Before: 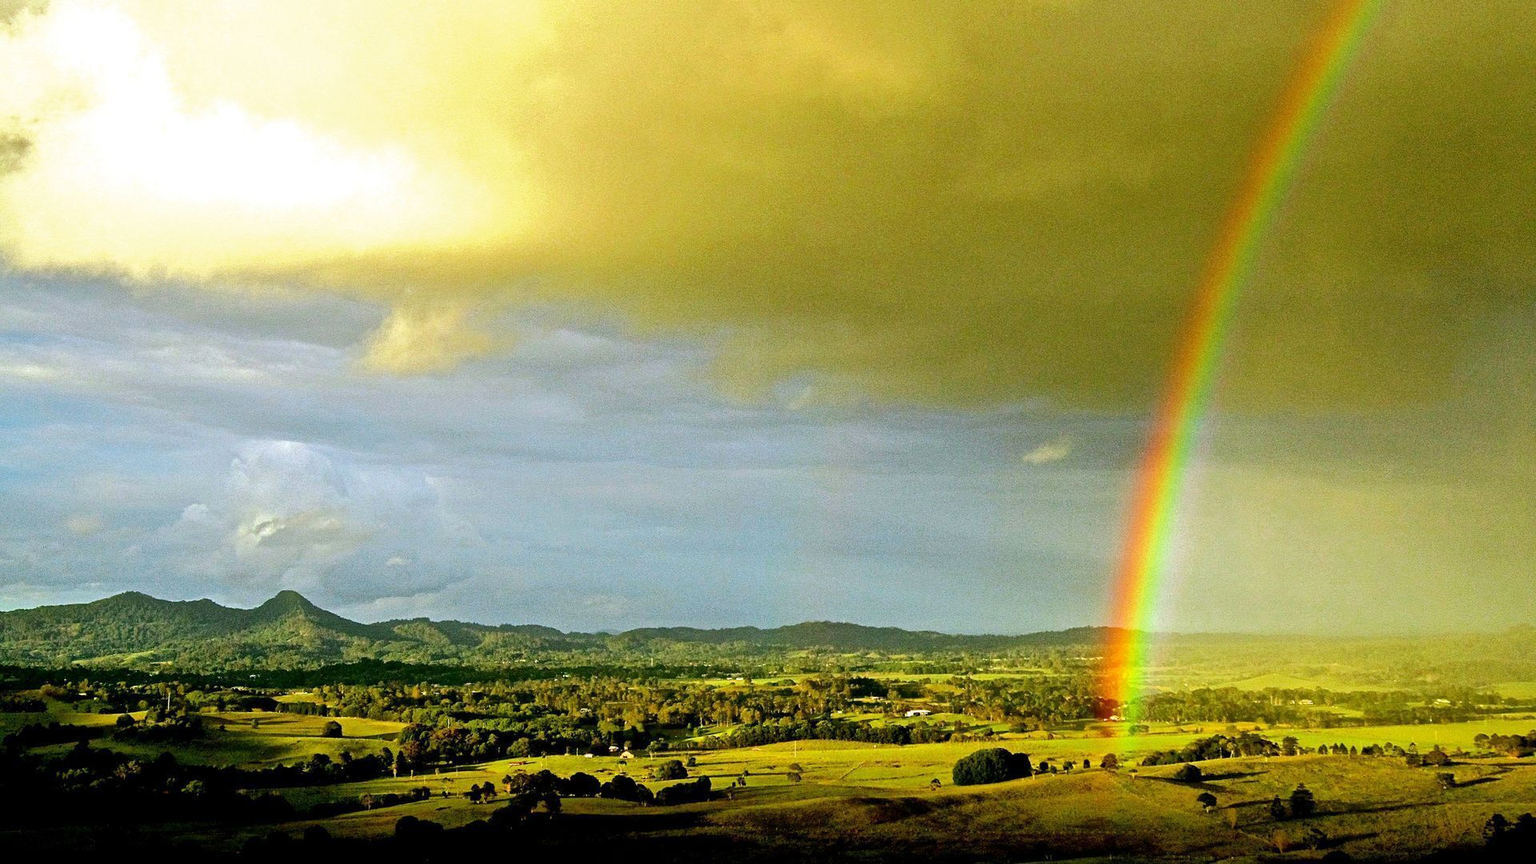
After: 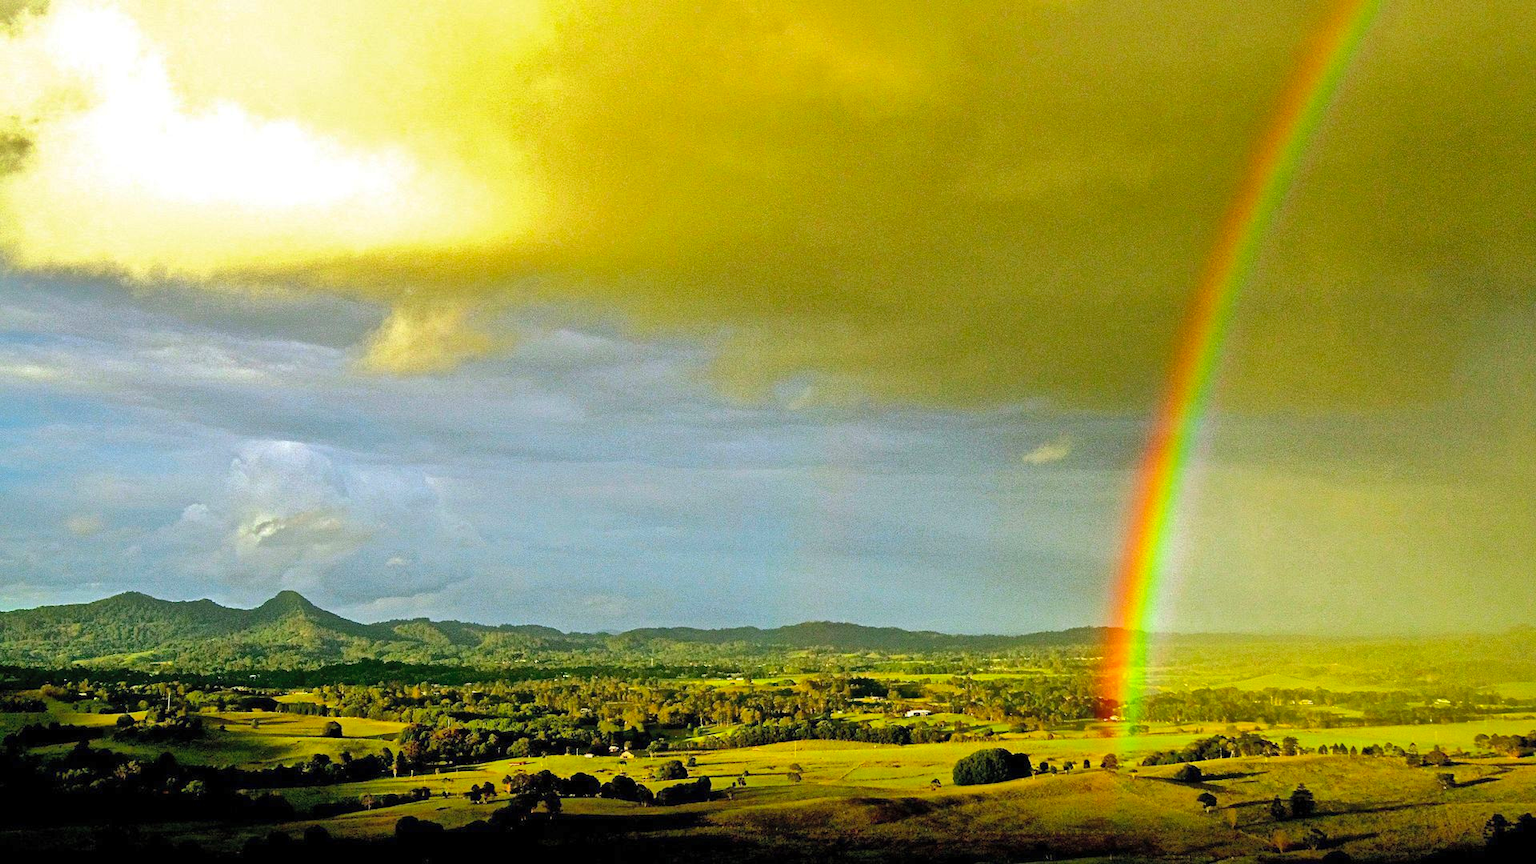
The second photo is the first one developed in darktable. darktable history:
contrast brightness saturation: contrast 0.07, brightness 0.08, saturation 0.18
shadows and highlights: shadows 30
